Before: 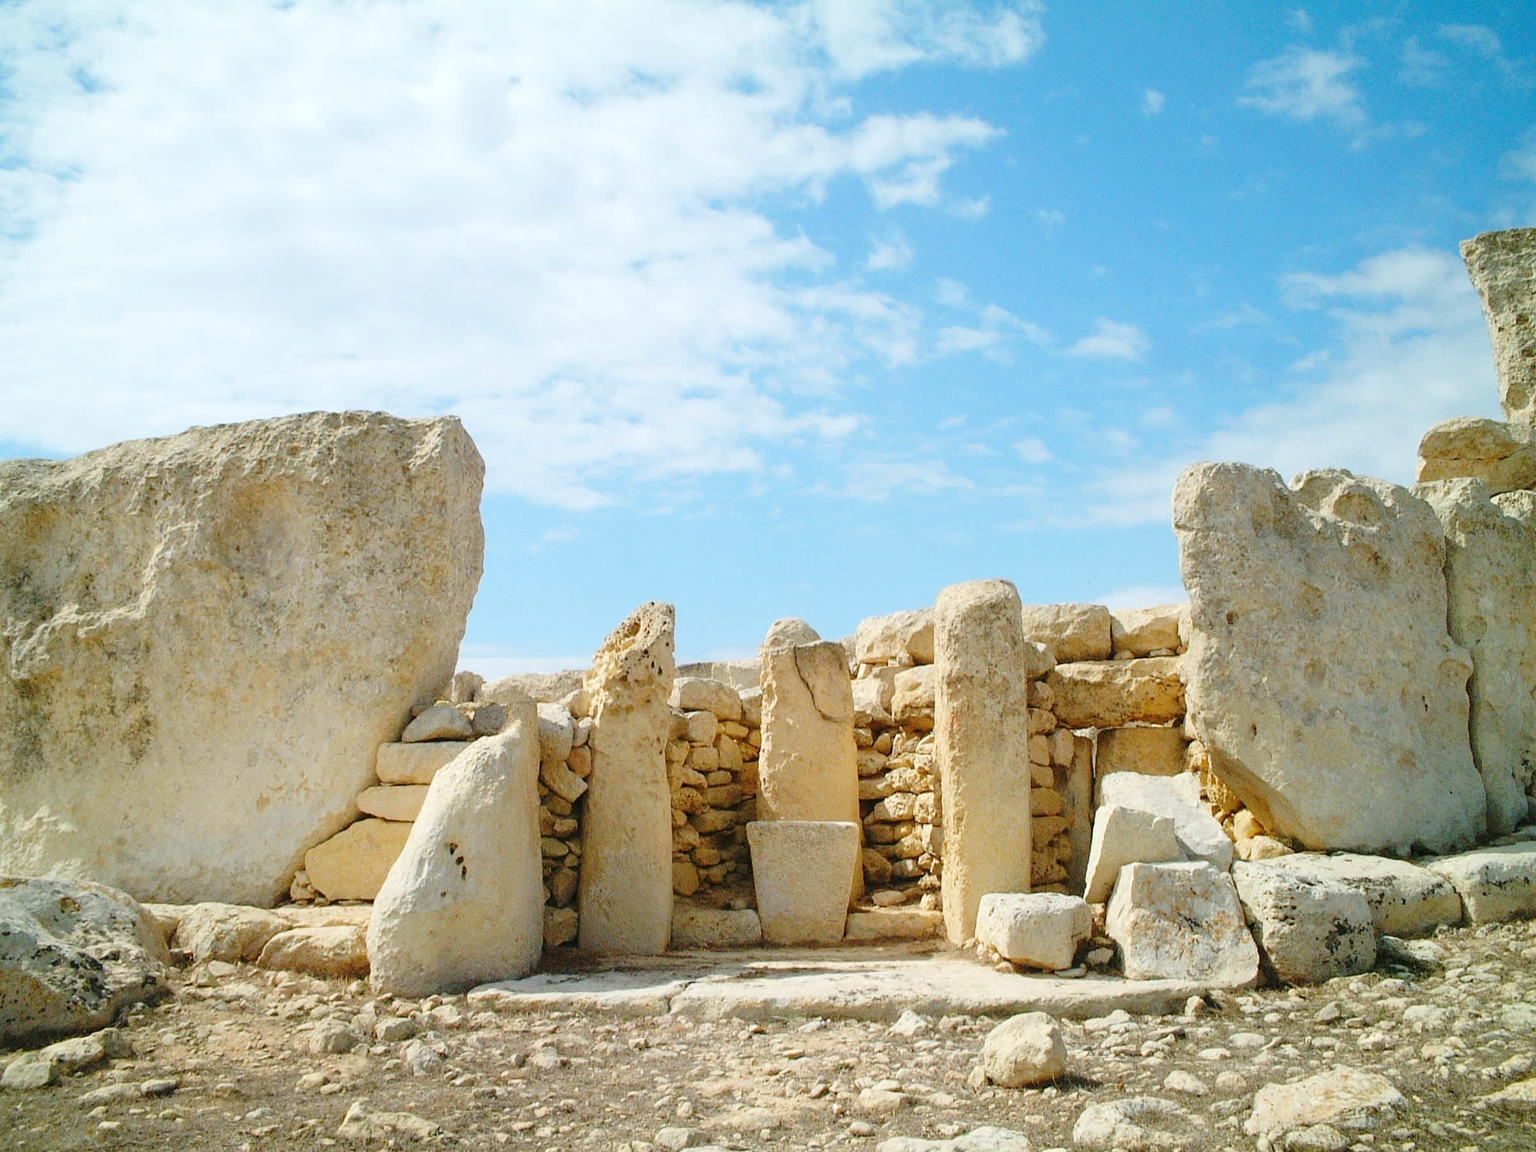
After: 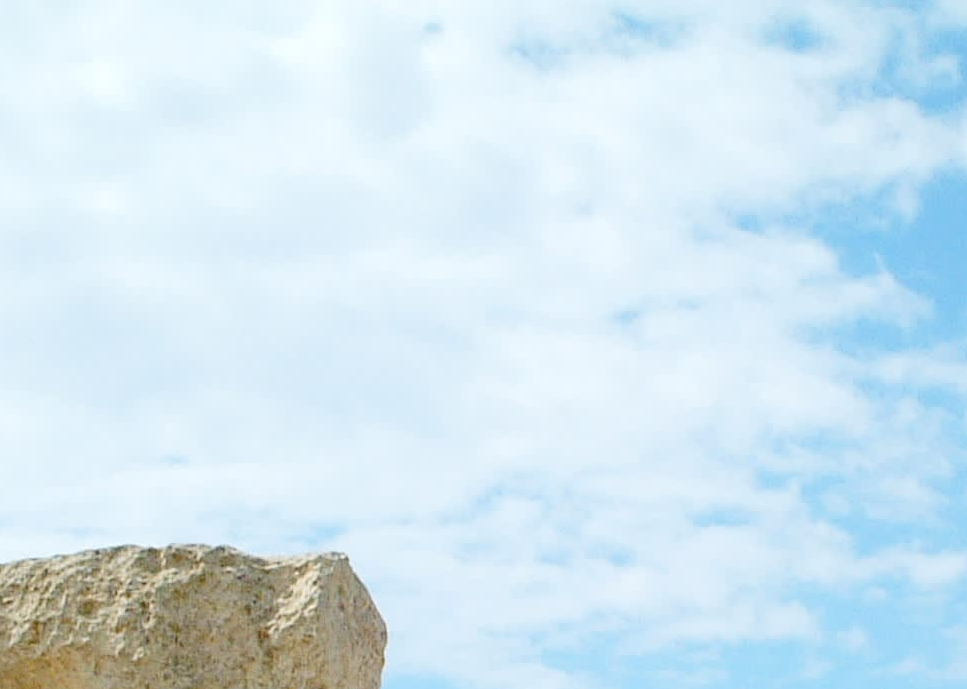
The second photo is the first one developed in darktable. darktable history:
crop: left 15.465%, top 5.436%, right 44.21%, bottom 56.26%
